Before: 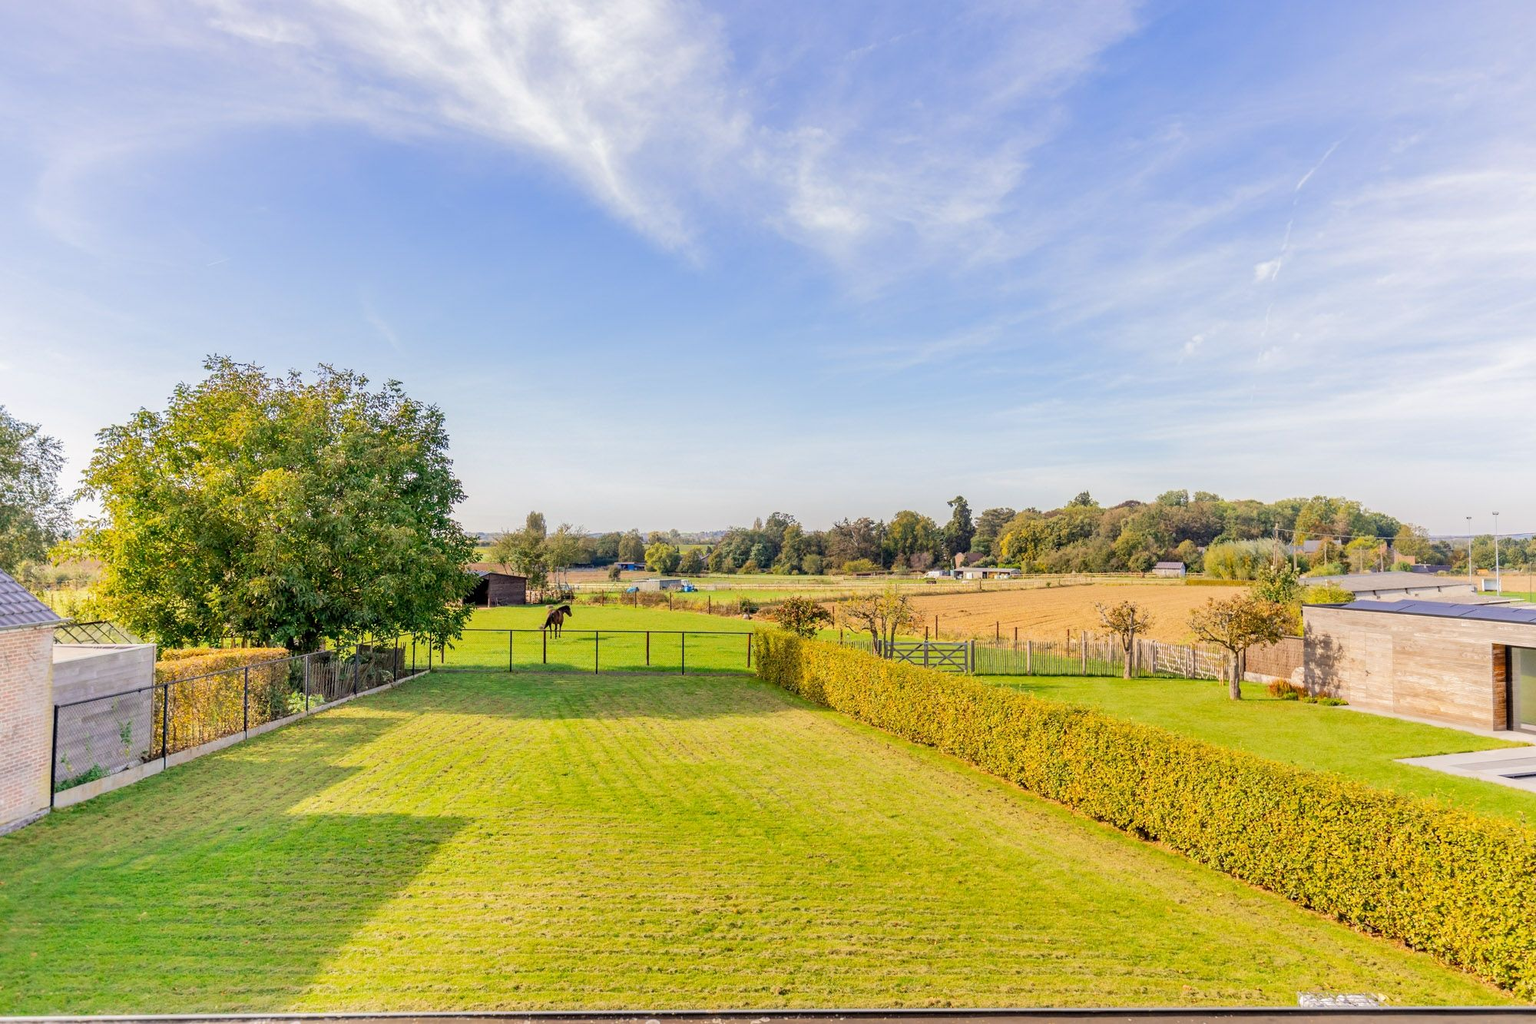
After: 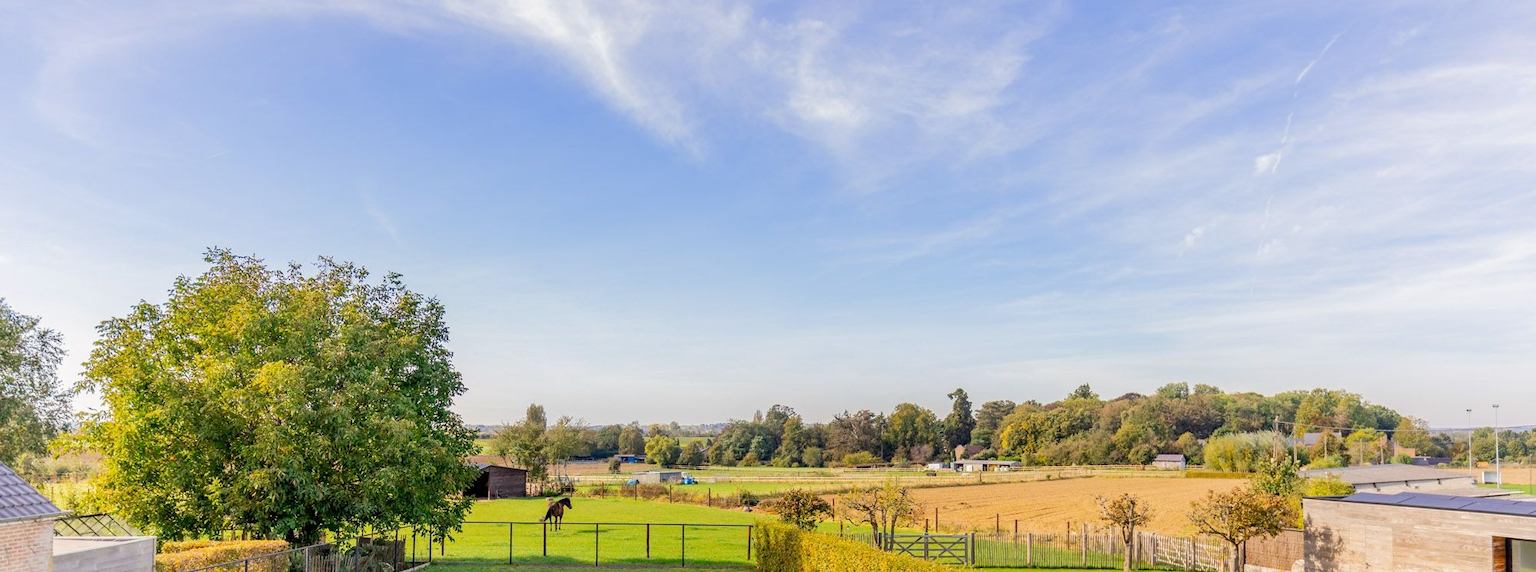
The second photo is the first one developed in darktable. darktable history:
crop and rotate: top 10.562%, bottom 33.509%
